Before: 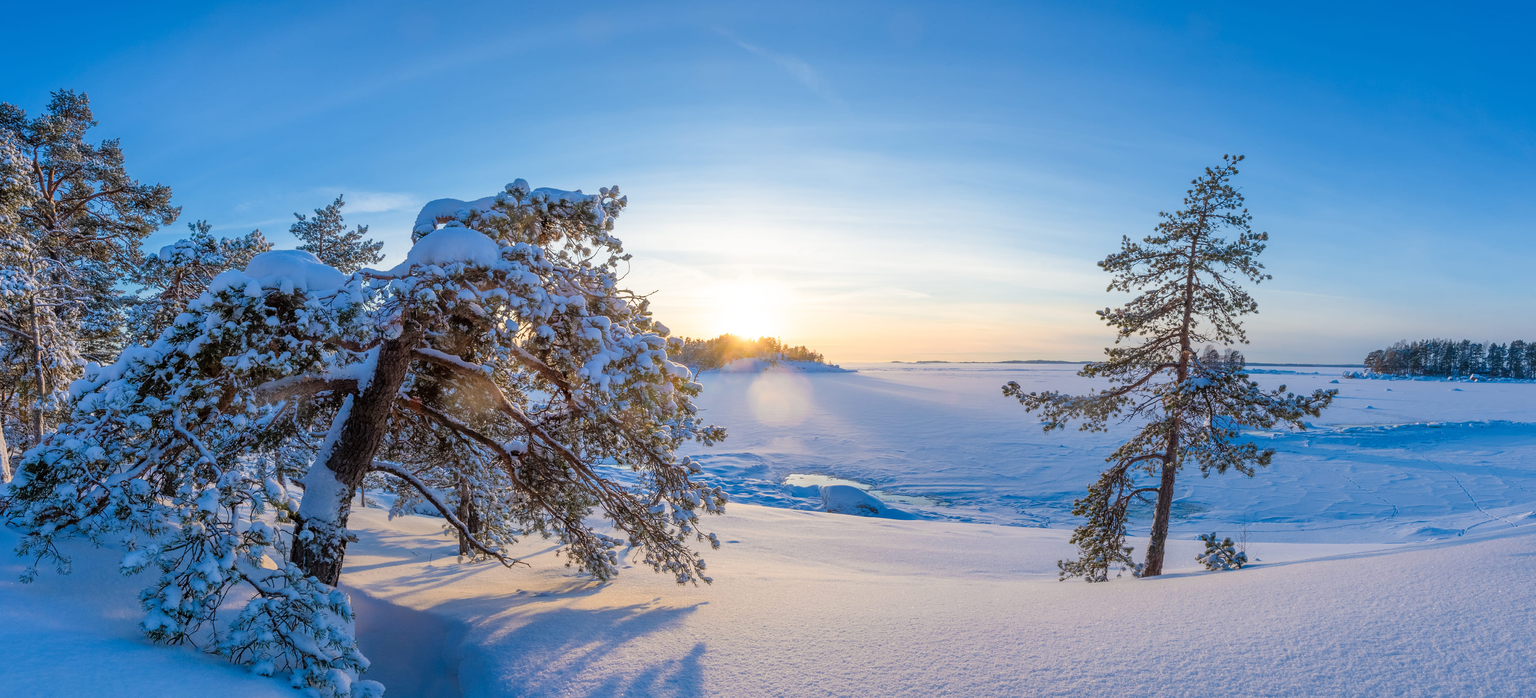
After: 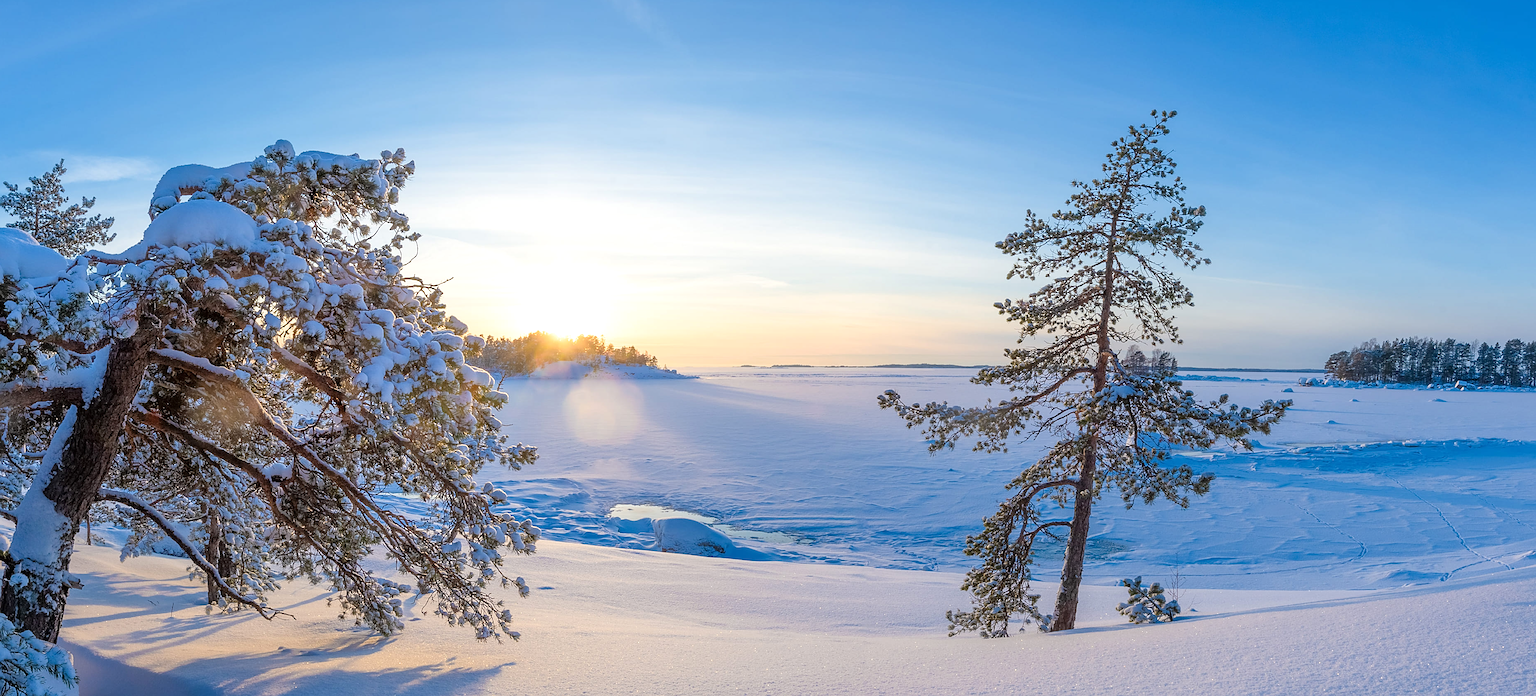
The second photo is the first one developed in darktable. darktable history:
sharpen: on, module defaults
exposure: exposure 0.133 EV, compensate highlight preservation false
crop: left 18.974%, top 9.41%, right 0%, bottom 9.707%
